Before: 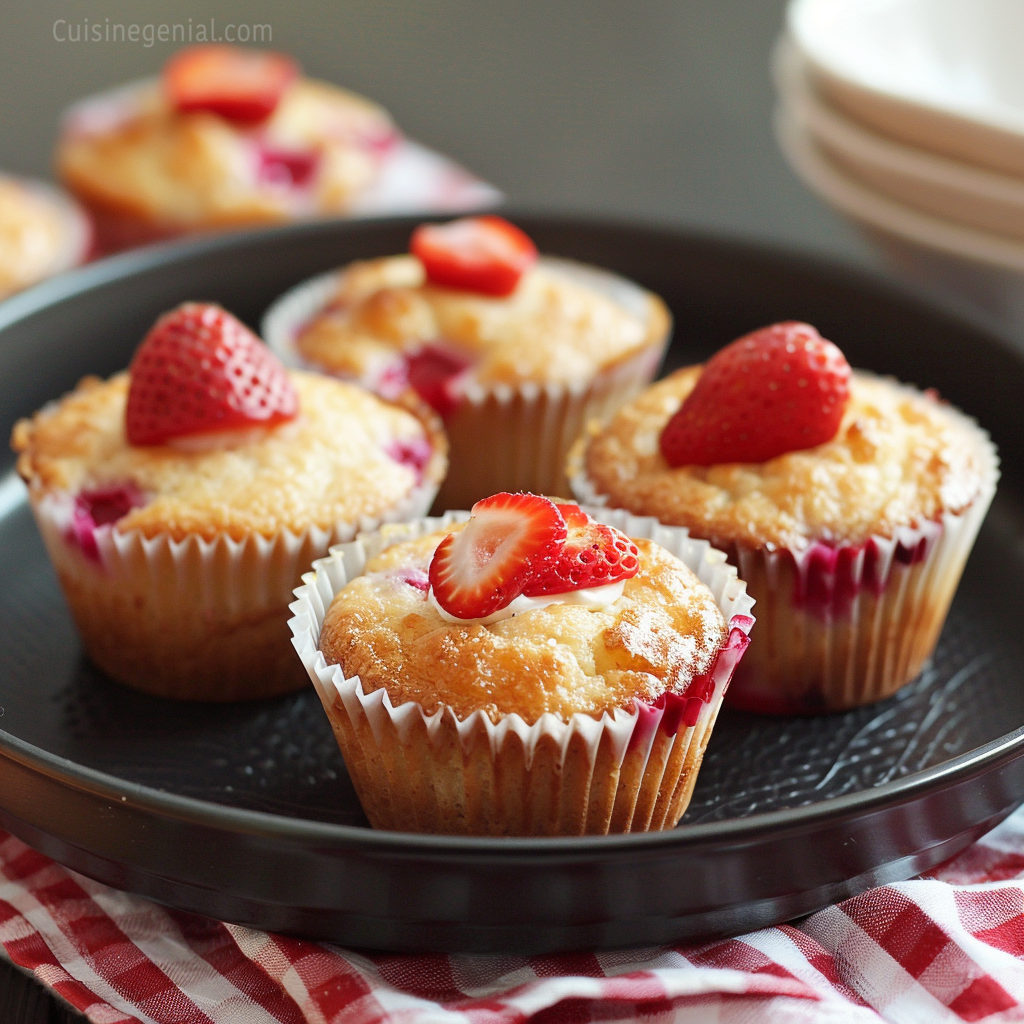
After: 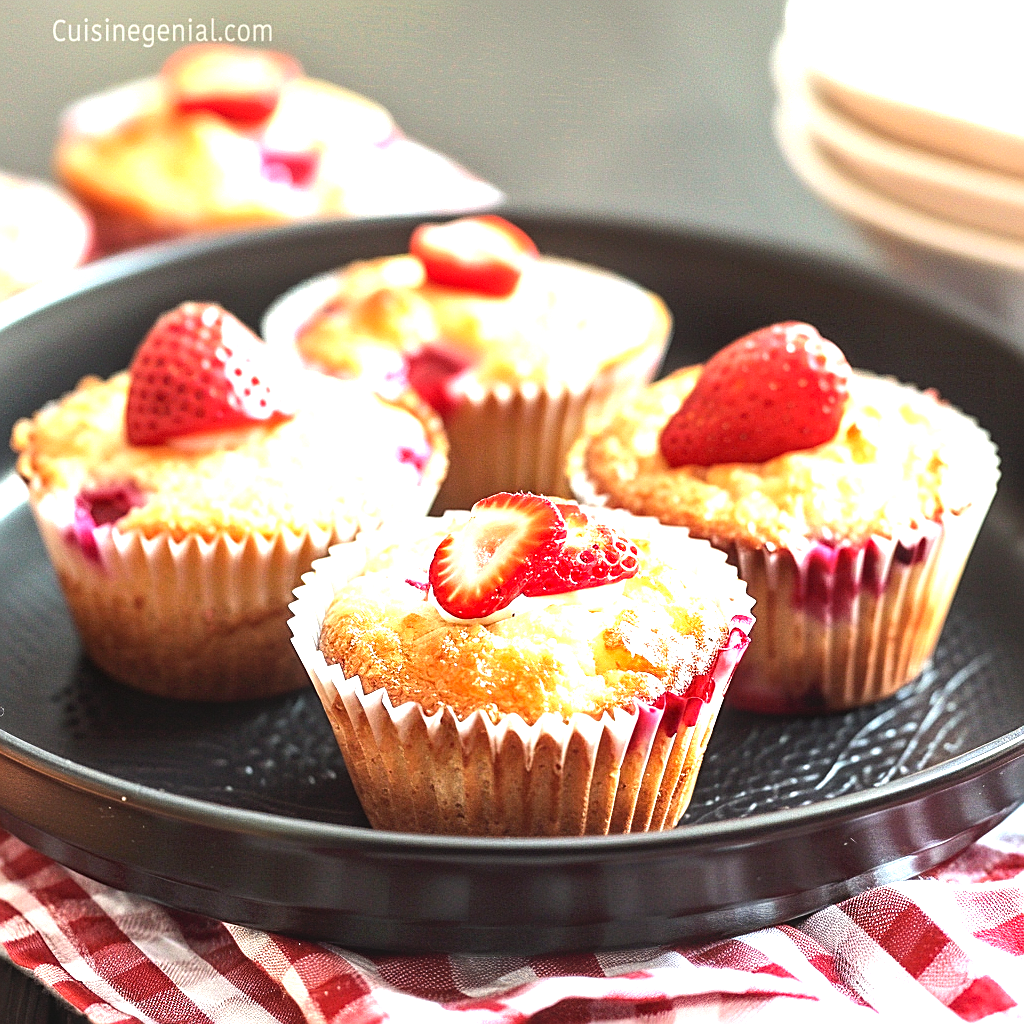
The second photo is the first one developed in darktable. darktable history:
sharpen: on, module defaults
local contrast: on, module defaults
exposure: exposure 1 EV, compensate highlight preservation false
tone equalizer: -8 EV -0.75 EV, -7 EV -0.7 EV, -6 EV -0.6 EV, -5 EV -0.4 EV, -3 EV 0.4 EV, -2 EV 0.6 EV, -1 EV 0.7 EV, +0 EV 0.75 EV, edges refinement/feathering 500, mask exposure compensation -1.57 EV, preserve details no
